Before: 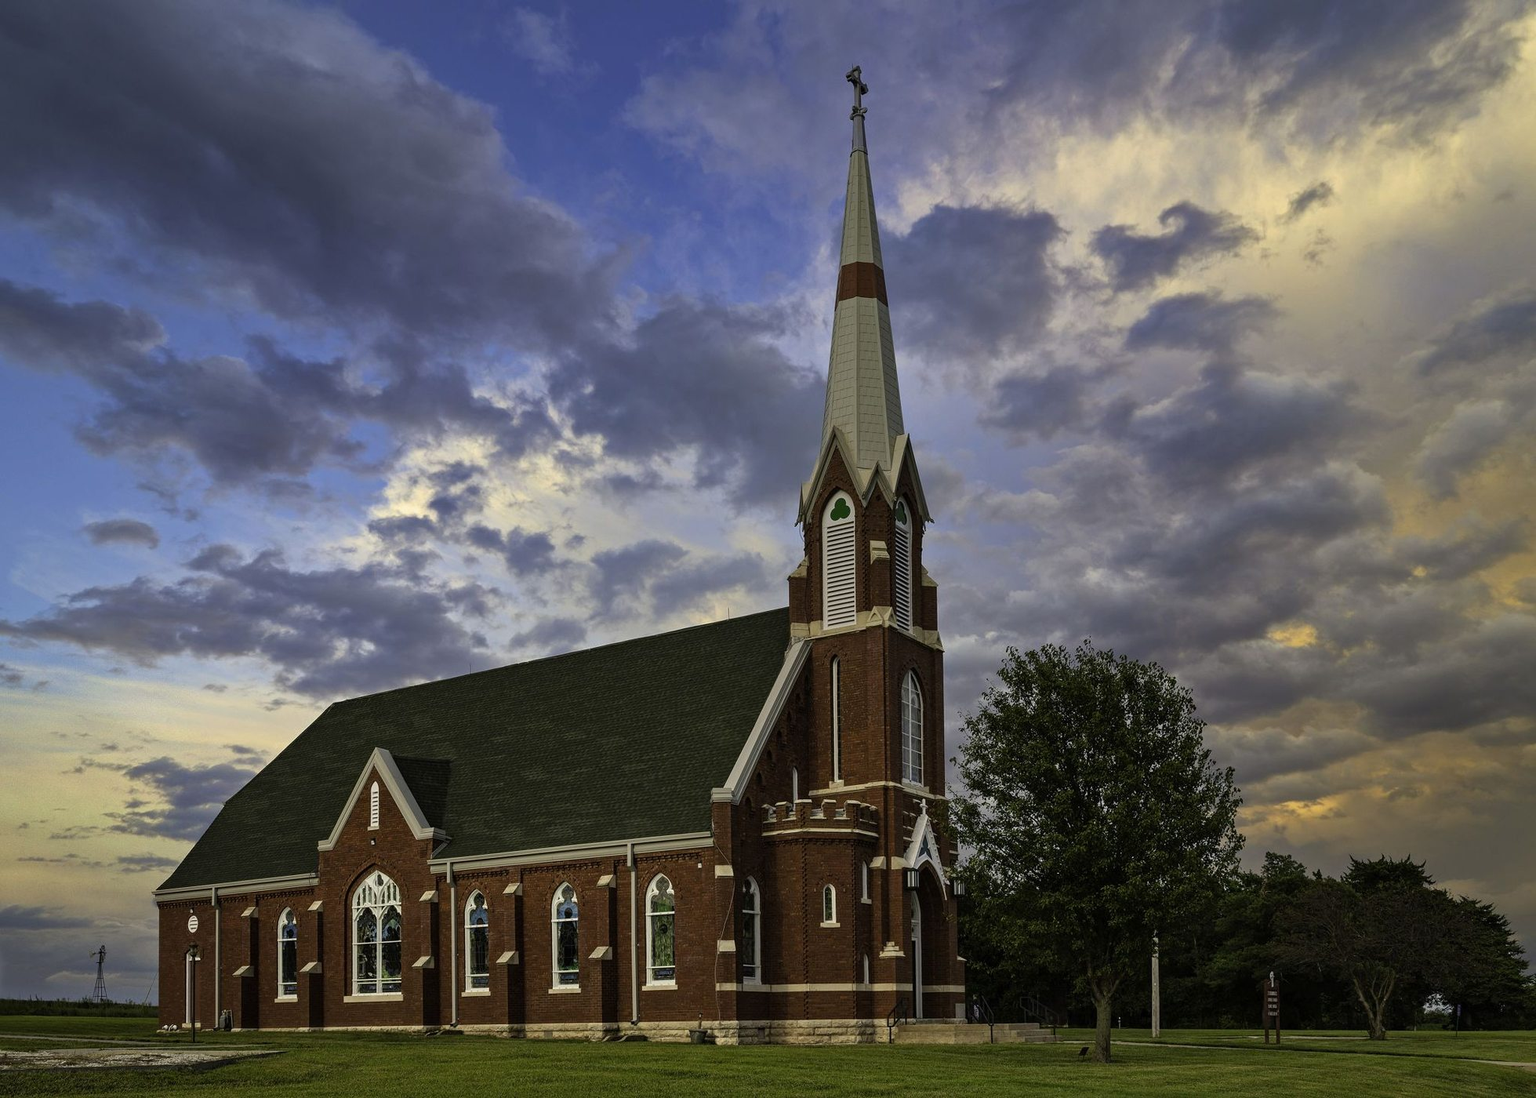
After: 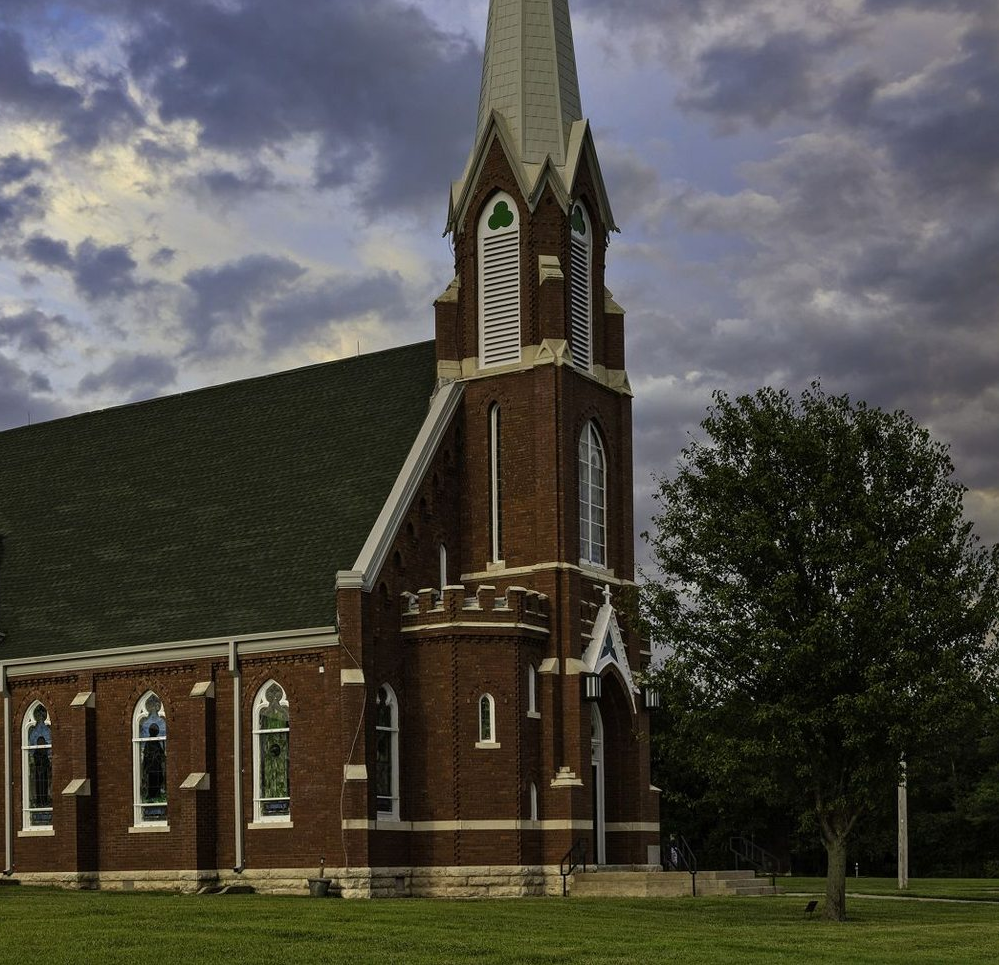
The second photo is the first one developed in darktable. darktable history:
crop and rotate: left 29.15%, top 31.047%, right 19.834%
